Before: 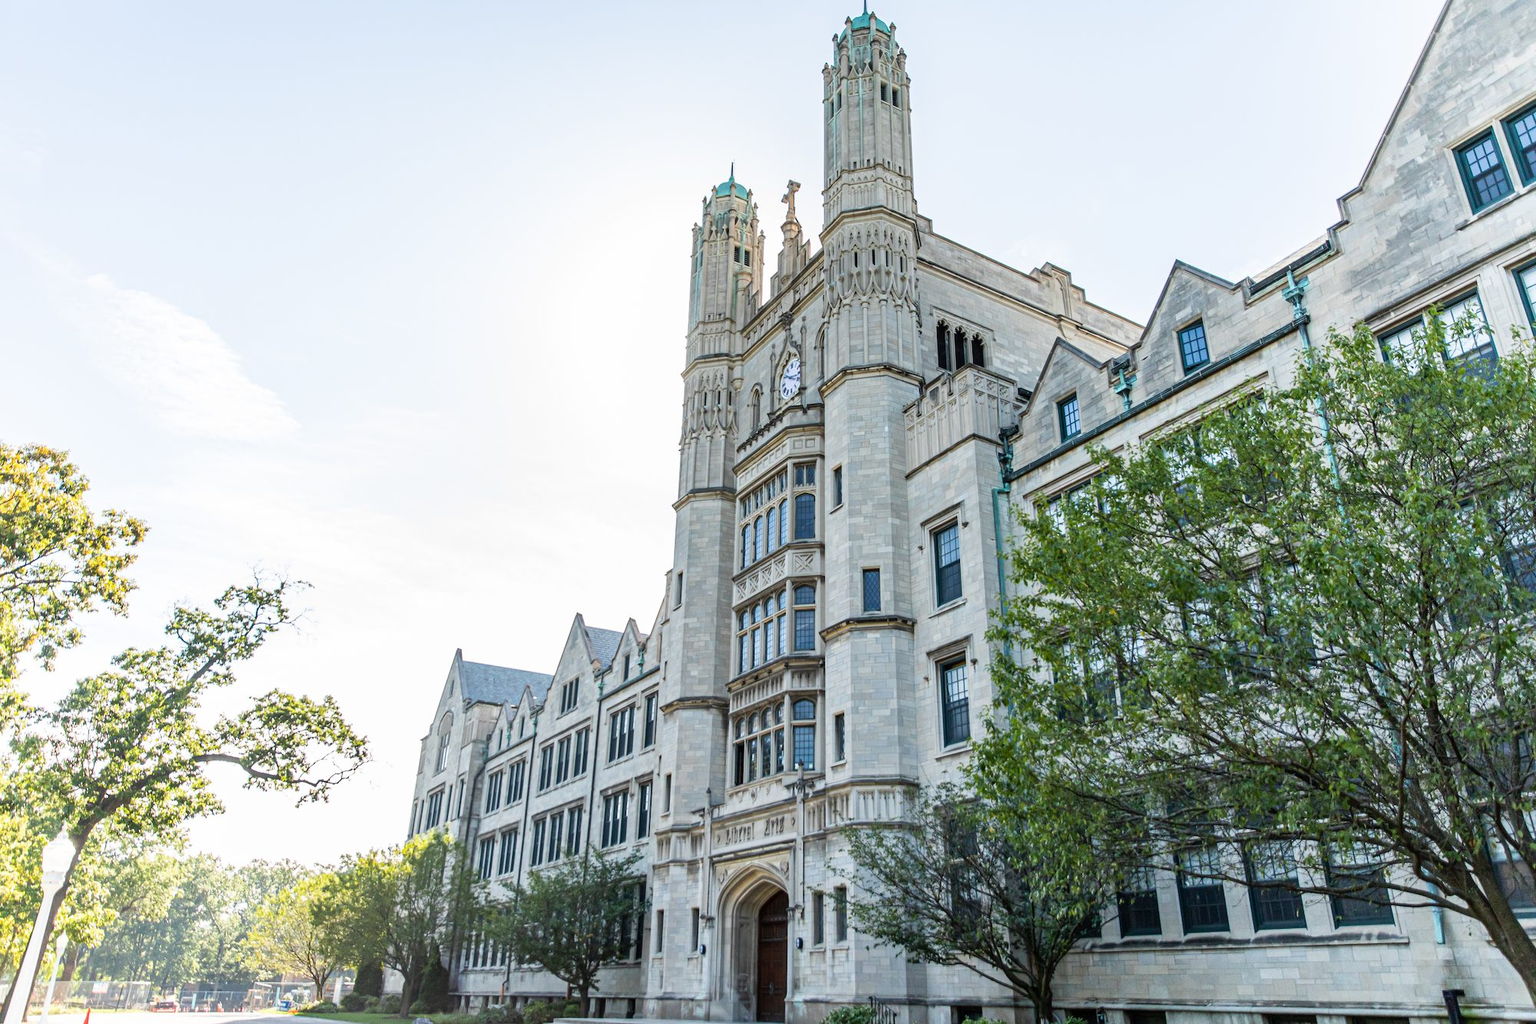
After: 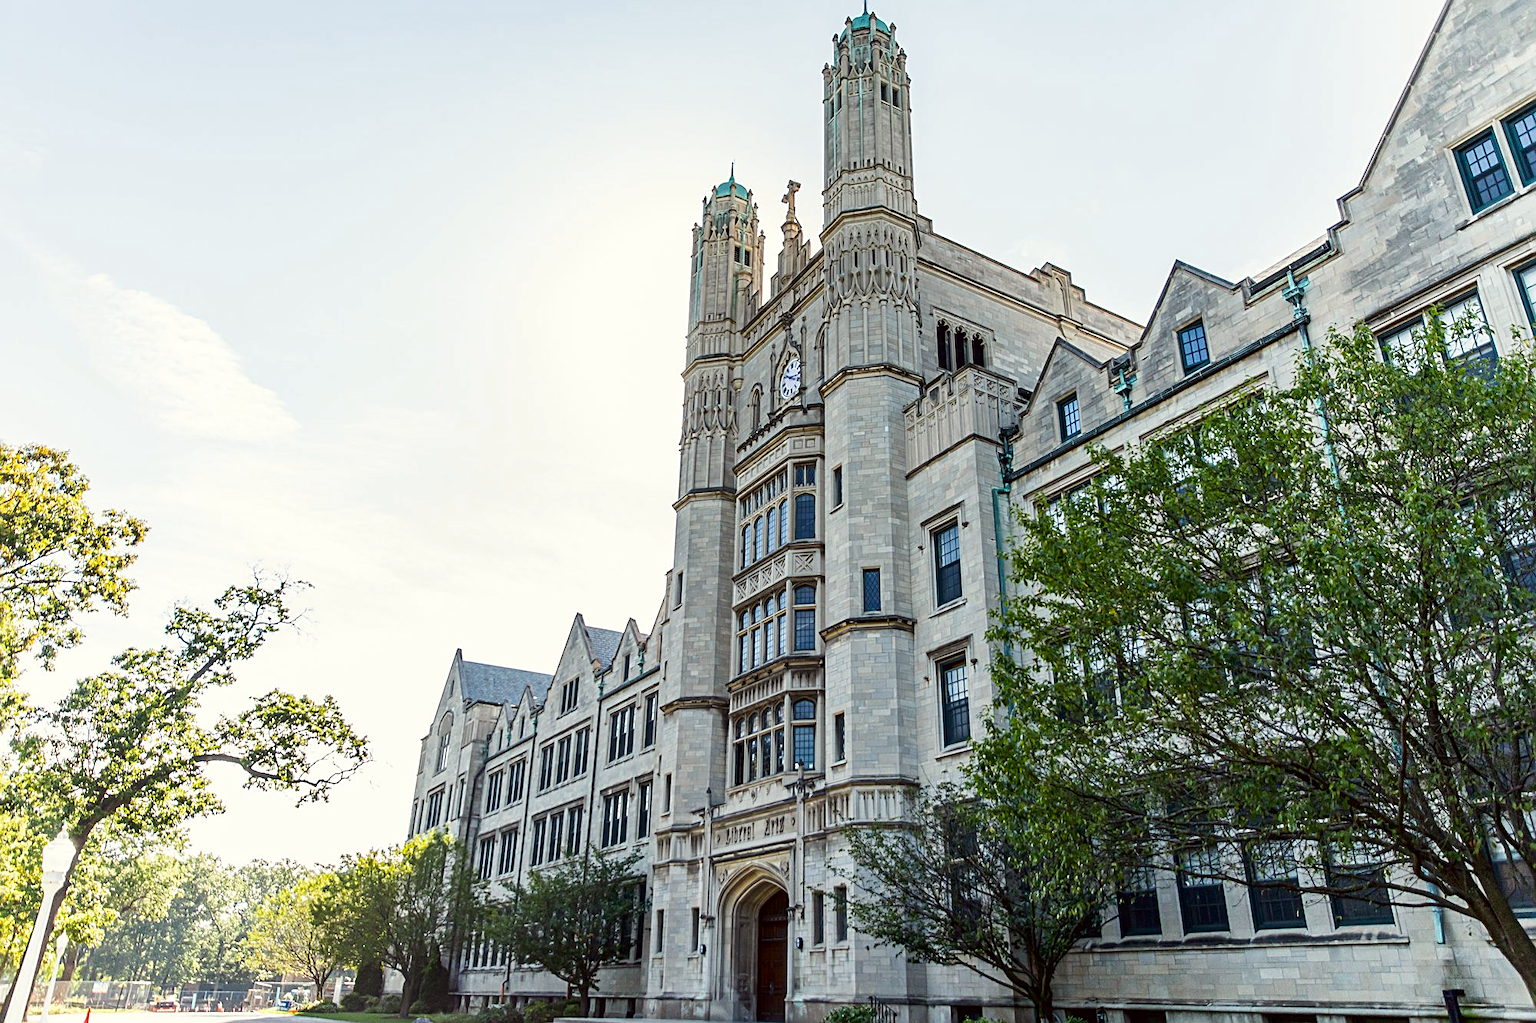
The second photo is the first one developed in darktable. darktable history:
color correction: highlights a* -0.95, highlights b* 4.5, shadows a* 3.55
sharpen: on, module defaults
contrast brightness saturation: contrast 0.07, brightness -0.13, saturation 0.06
